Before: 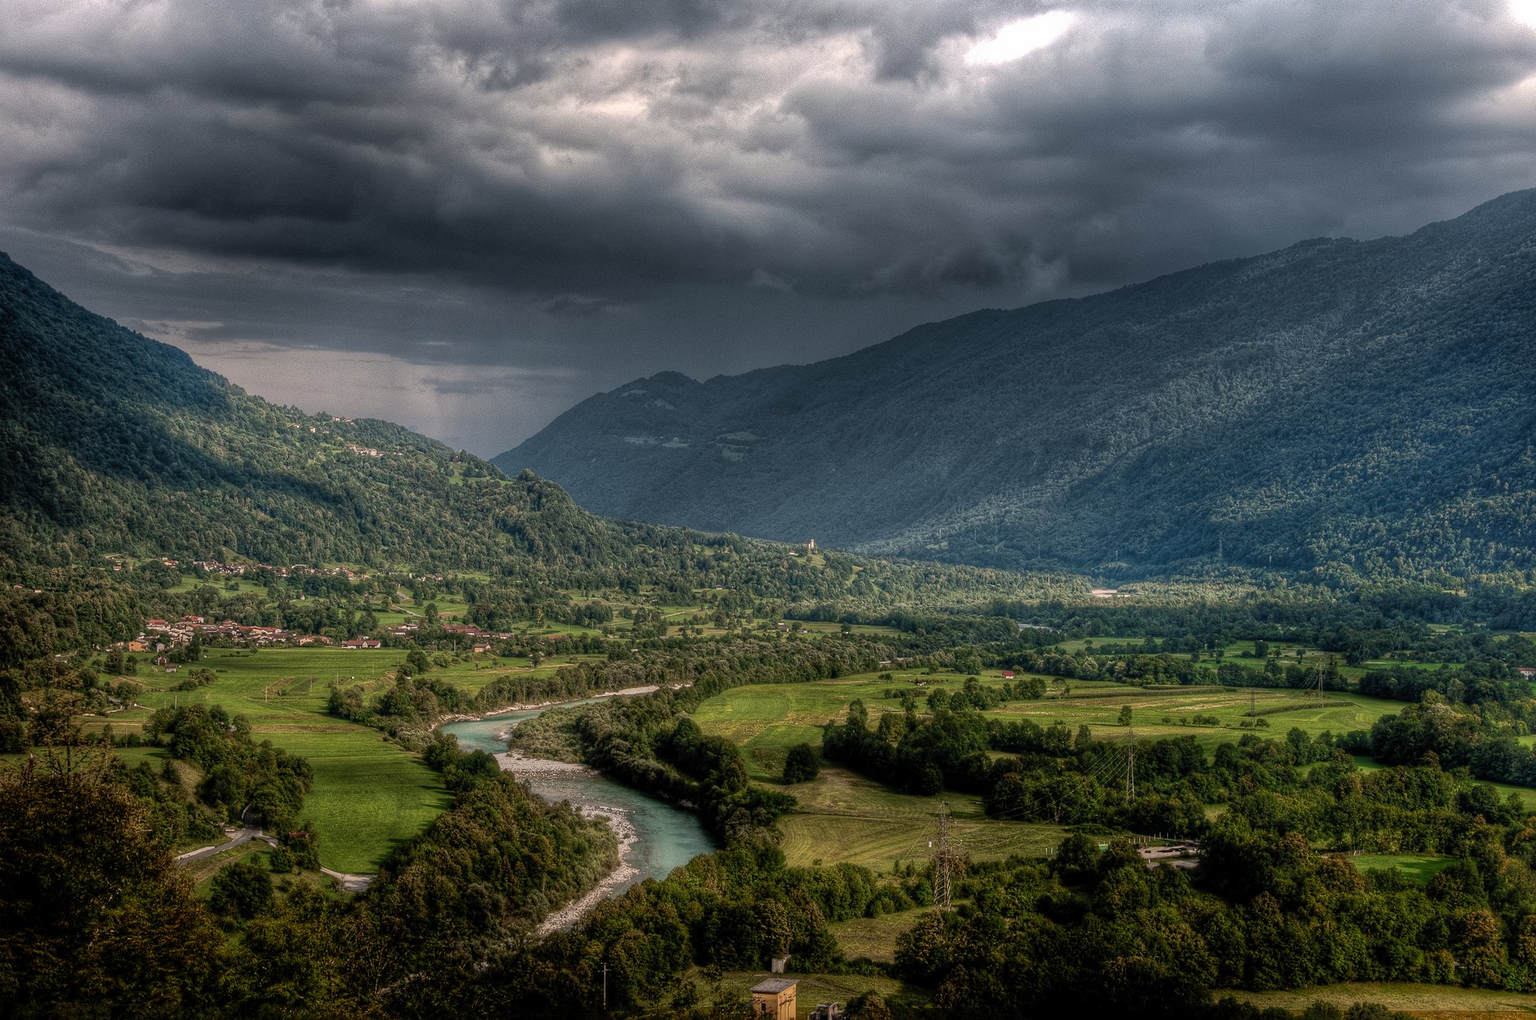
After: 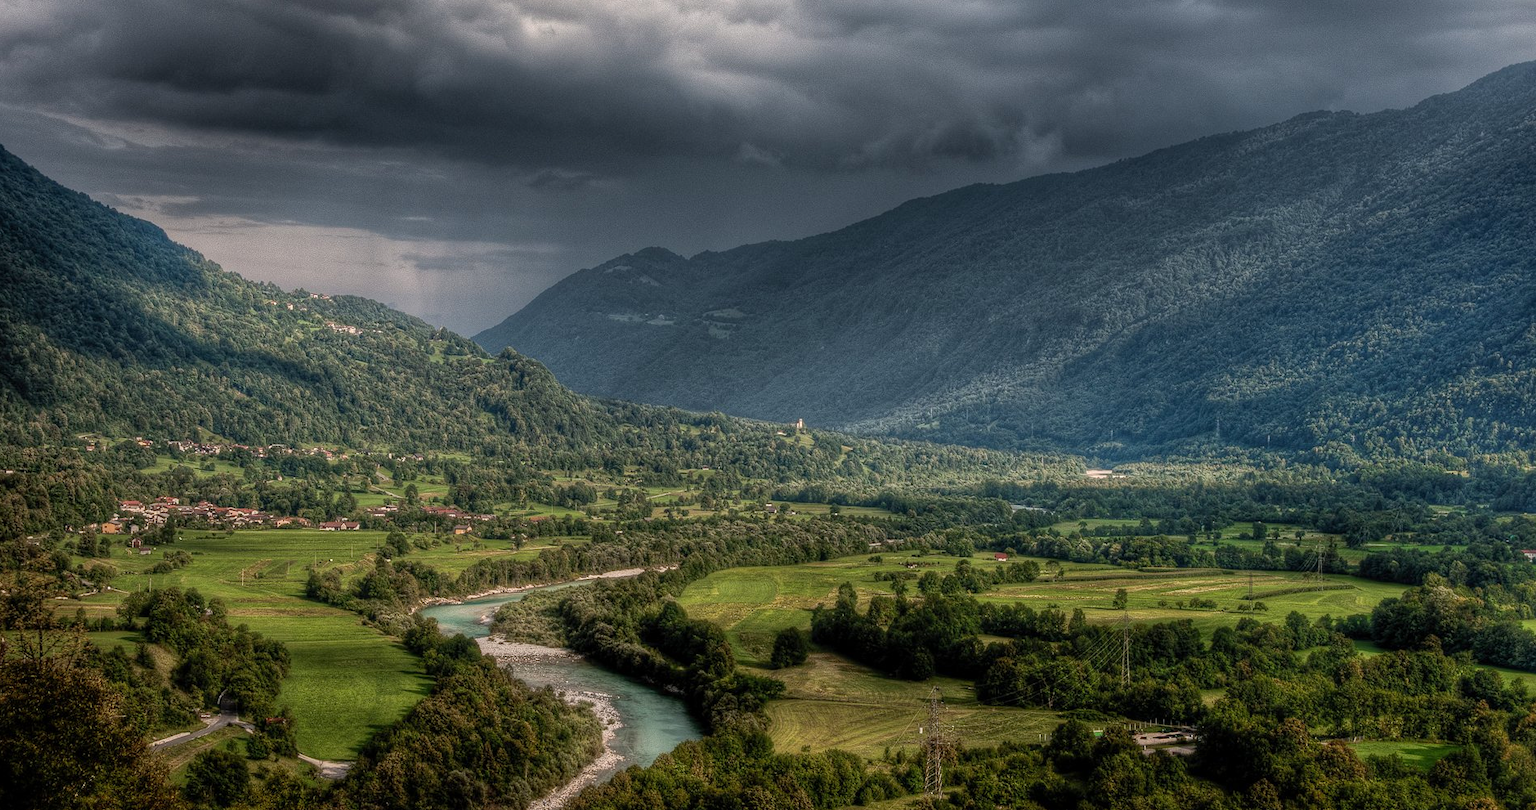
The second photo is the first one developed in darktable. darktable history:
crop and rotate: left 1.89%, top 12.719%, right 0.231%, bottom 9.48%
exposure: exposure 0.2 EV, compensate highlight preservation false
